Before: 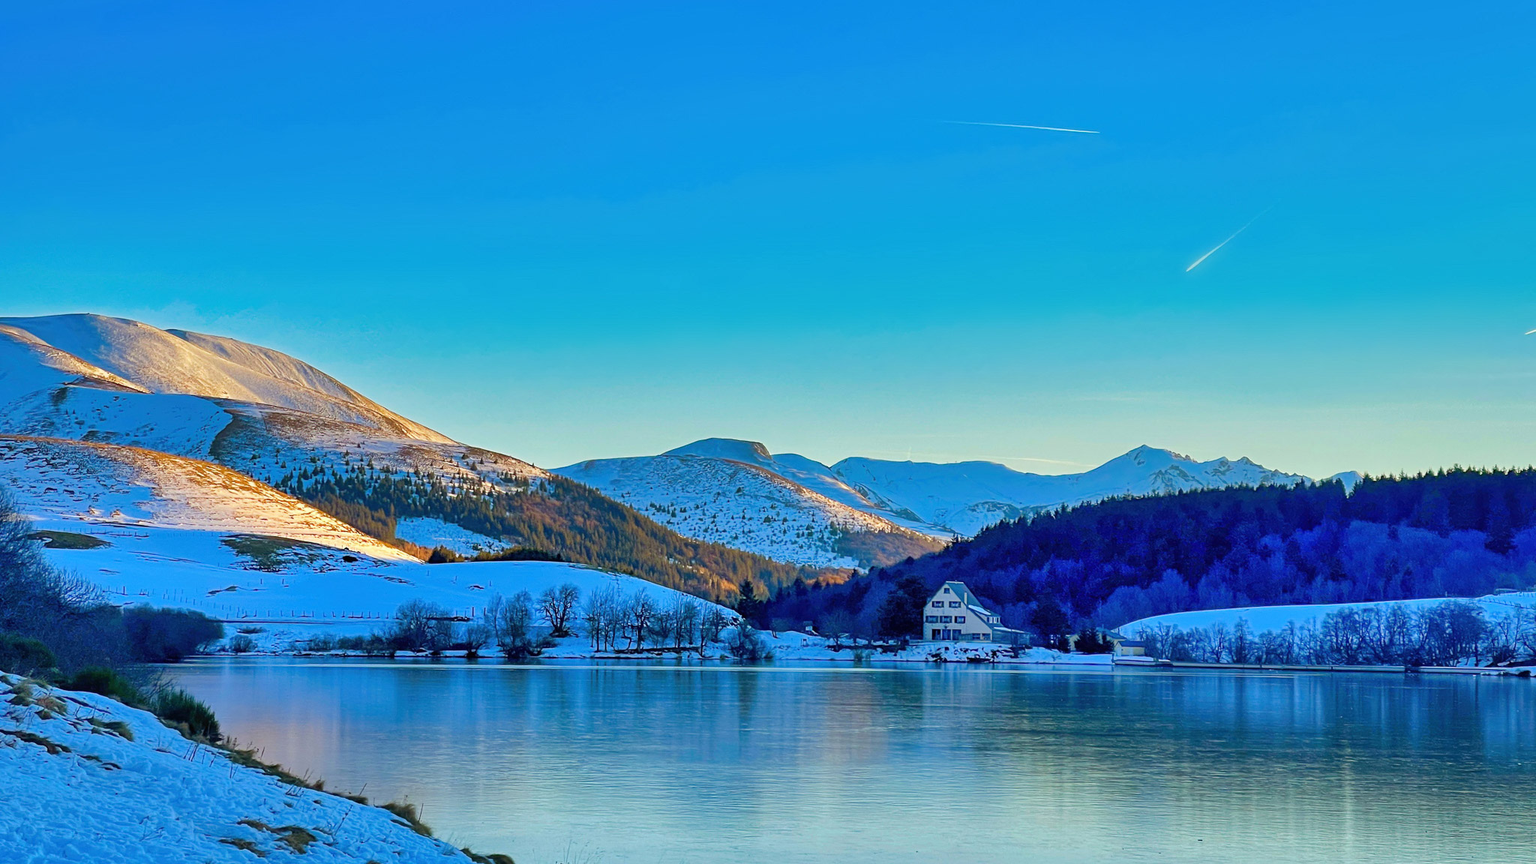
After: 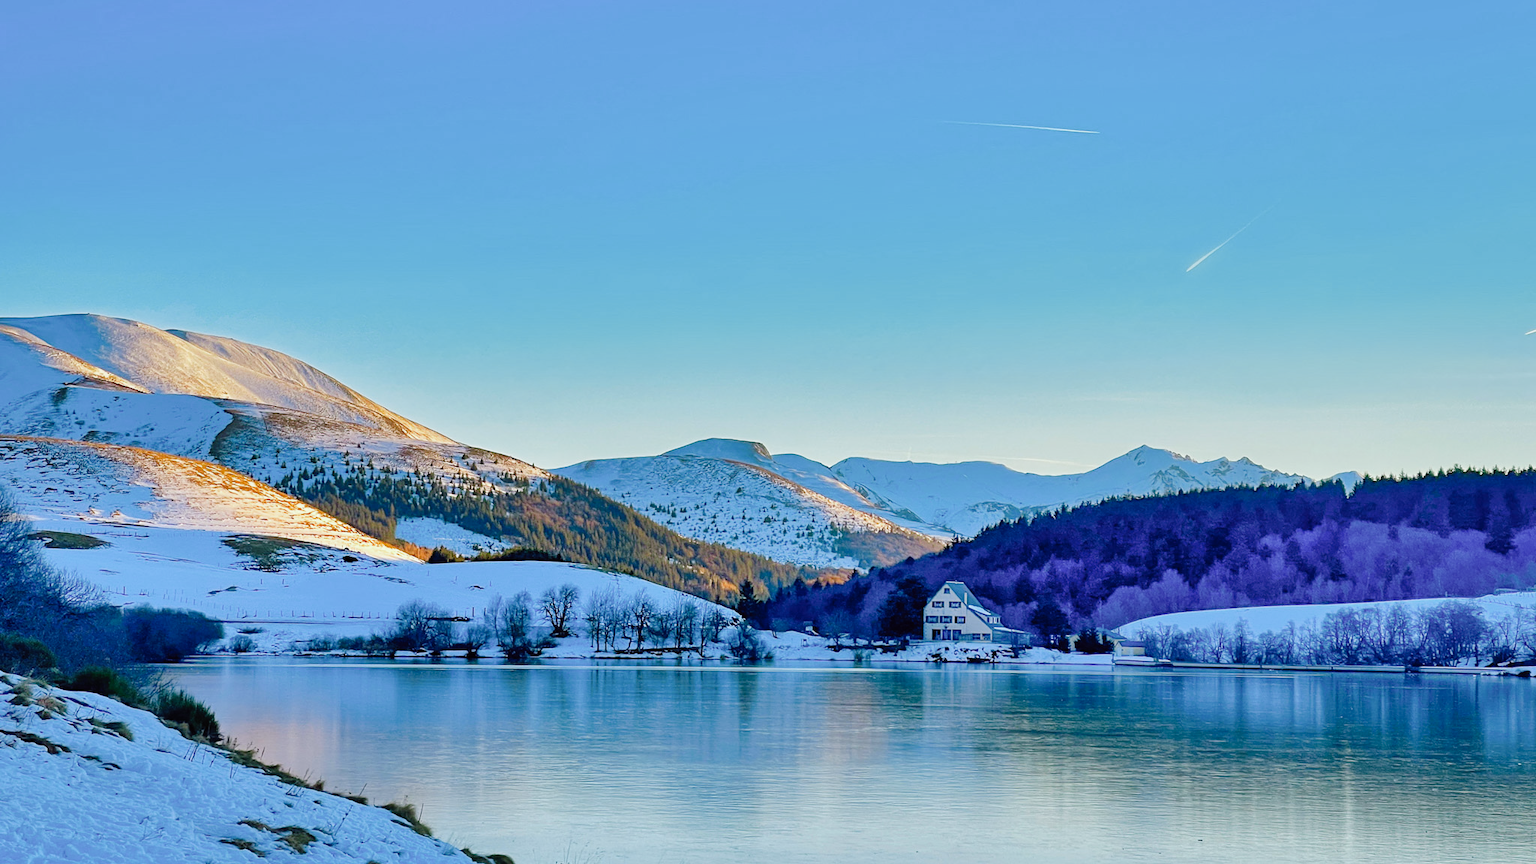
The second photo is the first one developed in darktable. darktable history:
tone curve: curves: ch0 [(0, 0) (0.003, 0.001) (0.011, 0.004) (0.025, 0.013) (0.044, 0.022) (0.069, 0.035) (0.1, 0.053) (0.136, 0.088) (0.177, 0.149) (0.224, 0.213) (0.277, 0.293) (0.335, 0.381) (0.399, 0.463) (0.468, 0.546) (0.543, 0.616) (0.623, 0.693) (0.709, 0.766) (0.801, 0.843) (0.898, 0.921) (1, 1)], preserve colors none
color look up table: target L [96.15, 93.63, 93.78, 90.38, 84.8, 83.11, 75.13, 66.32, 58.45, 53.09, 49.56, 38.24, 29.54, 27.2, 200.19, 74.28, 77.53, 71.11, 61.42, 54.43, 51.22, 52.93, 49.54, 39.54, 39.17, 31.09, 28.93, 21.54, 0.394, 96.26, 73.23, 74.44, 81.39, 71.52, 64.71, 68.59, 53.24, 52.37, 53.85, 45.26, 36.25, 30.01, 14.83, 6.328, 80.36, 67.21, 43.24, 41.73, 28.72], target a [-10.82, -21.8, -12.47, -27.87, -34.43, -28.5, 0.033, -48.48, -48.44, -28.24, -21.27, -30.99, -21.08, -12.29, 0, 24.28, -1.973, 6.168, 24.34, 48.03, 70.25, 62.18, 26.87, 17.29, 50.79, 4.519, 39.53, 23.76, 1.286, 2.479, 28.9, 9.778, 29.05, 9.218, 56.73, 40.86, 23.57, 53.36, 53.89, 16.55, 33.13, 29.51, 19.81, 19.62, -24.13, -6.693, -19.79, -6.056, -7.543], target b [22.63, 45.52, -2.002, 32.04, 18.23, 7.642, 5.083, 23.81, 29.94, 7.477, 27.65, 19.26, 10.28, 21.16, 0, 30.01, 67.72, 29.67, 45.77, 55.36, 53, 24.81, 13.91, 37.61, 35.7, 3.84, 8.246, 26.05, -0.834, -1.427, 1.277, -11.5, -19.4, -35.67, -27.75, -38.67, -14.23, -8.456, -31.67, -45.35, -59.4, -24.64, -38.21, -18.71, -10.13, -27.49, -7.651, -39.65, -17.89], num patches 49
